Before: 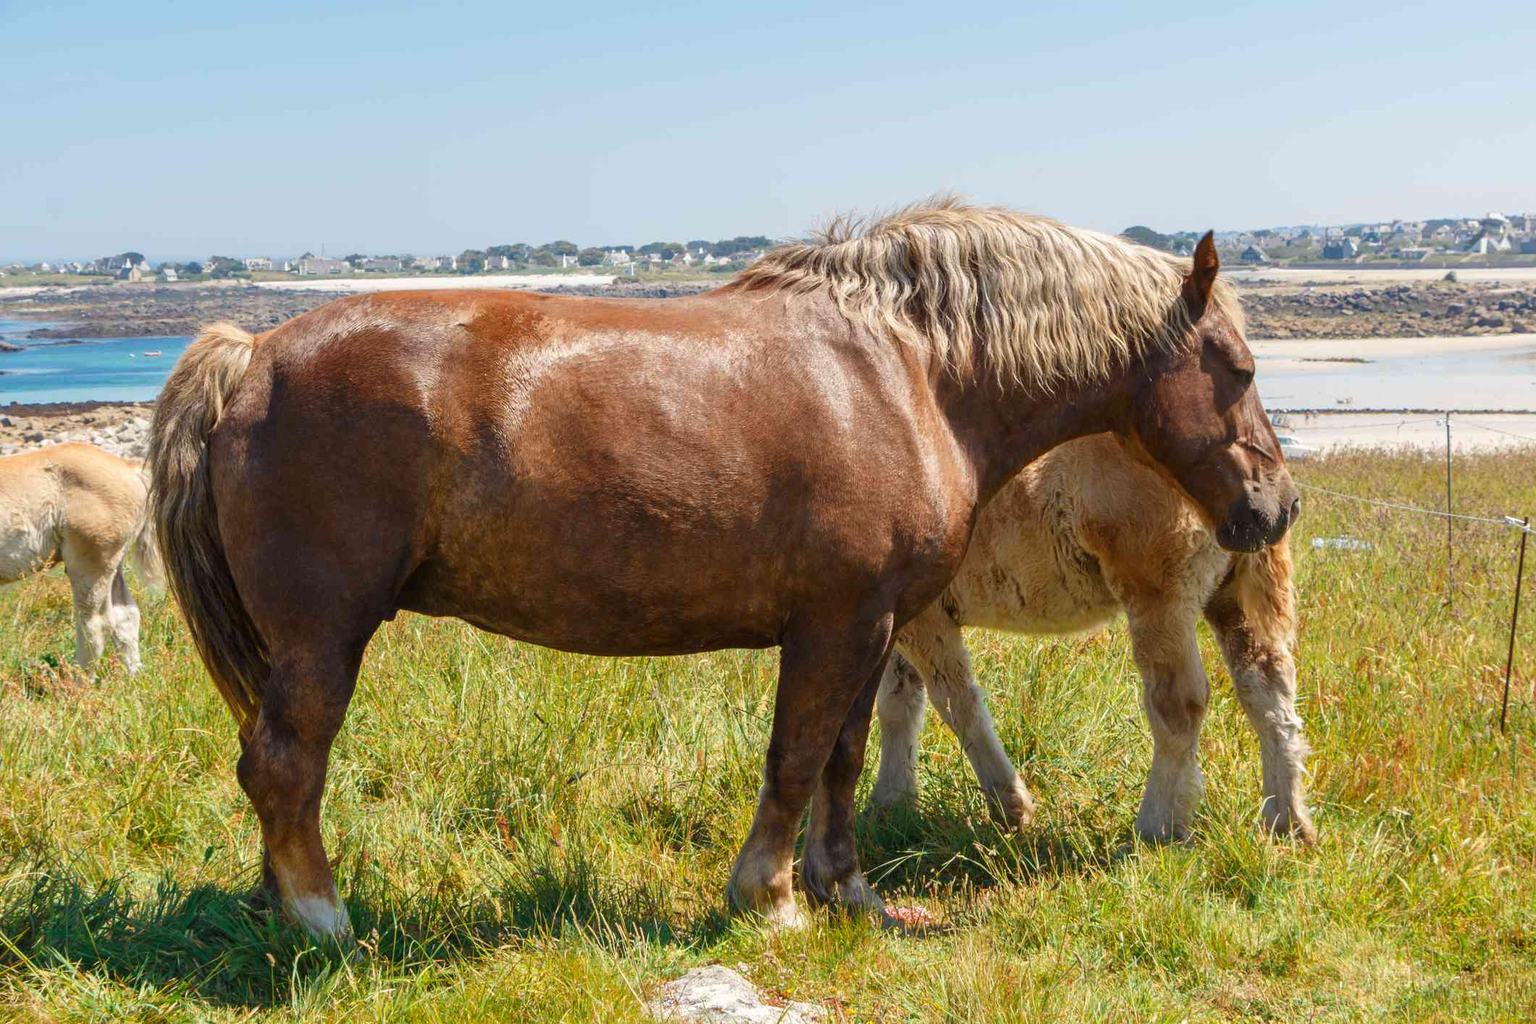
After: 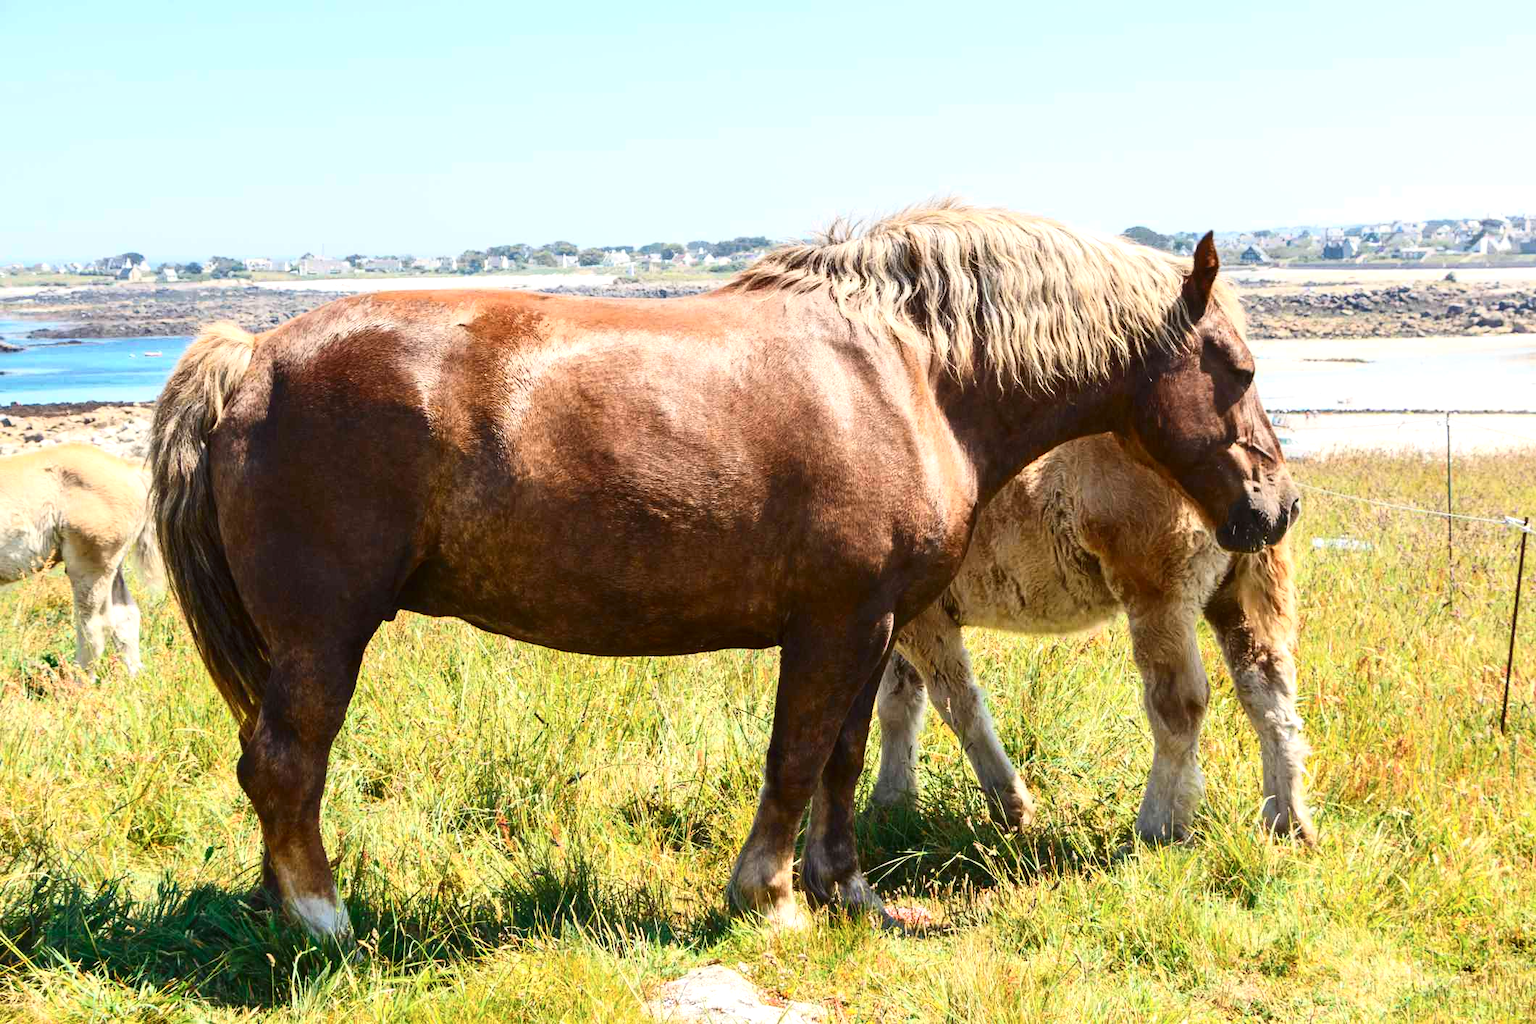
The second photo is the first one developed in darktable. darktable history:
exposure: black level correction -0.002, exposure 0.54 EV, compensate highlight preservation false
contrast brightness saturation: contrast 0.28
